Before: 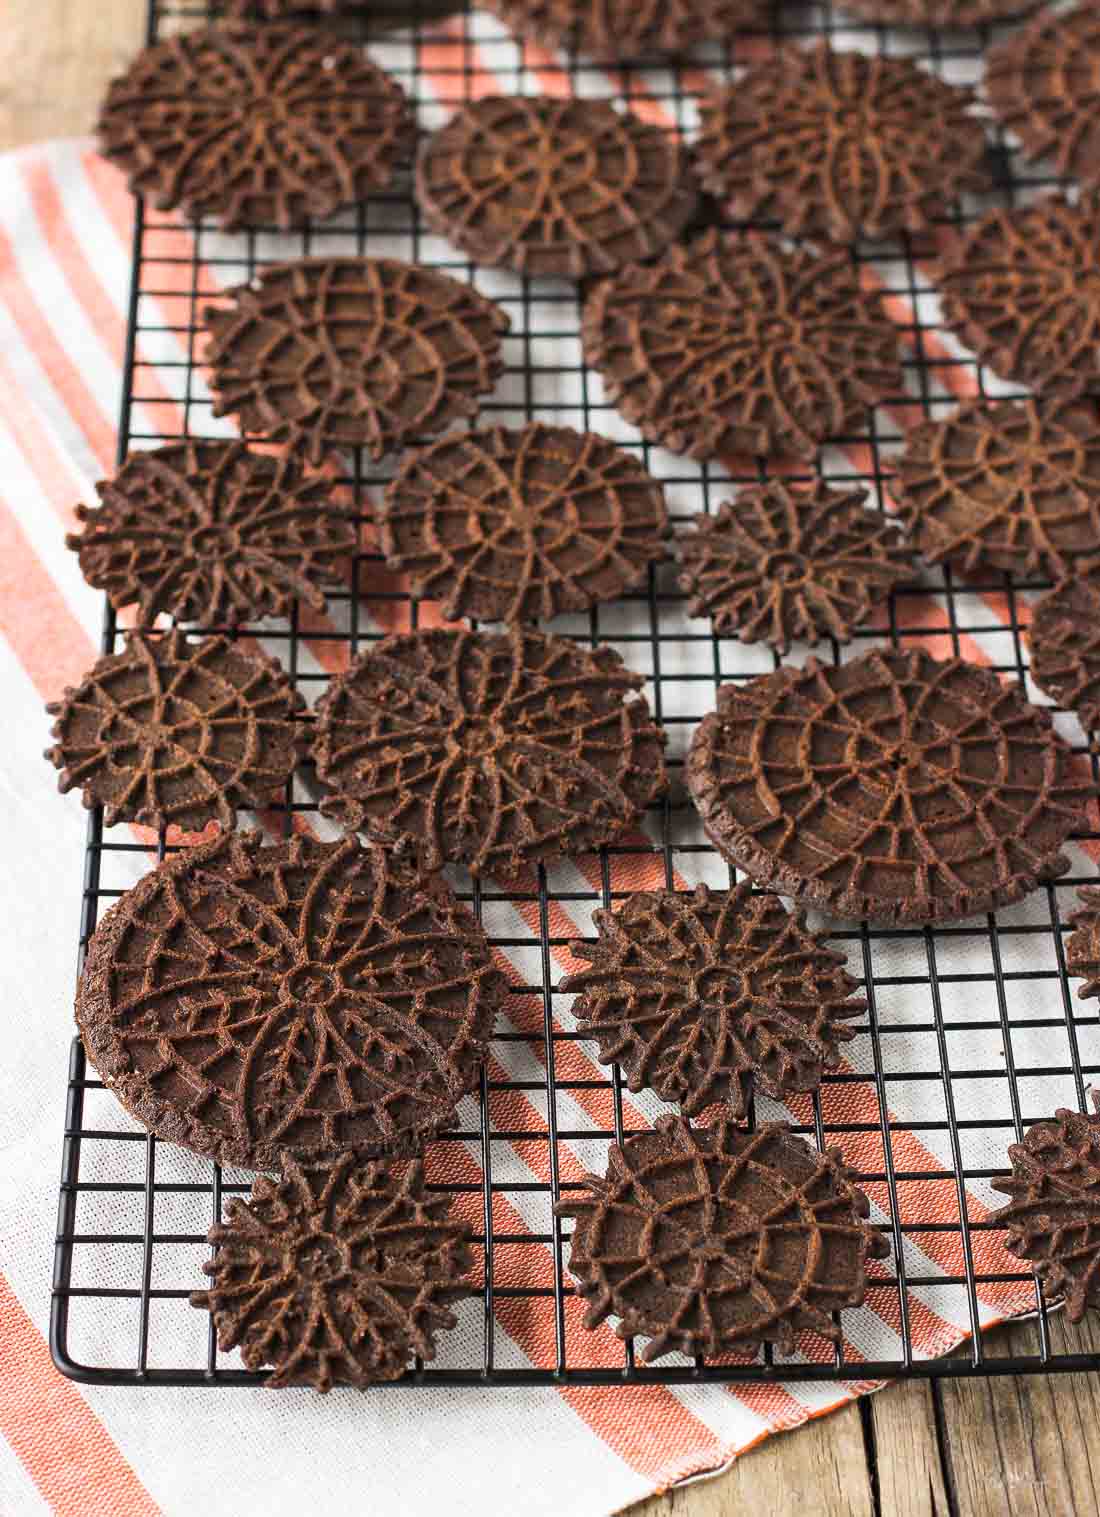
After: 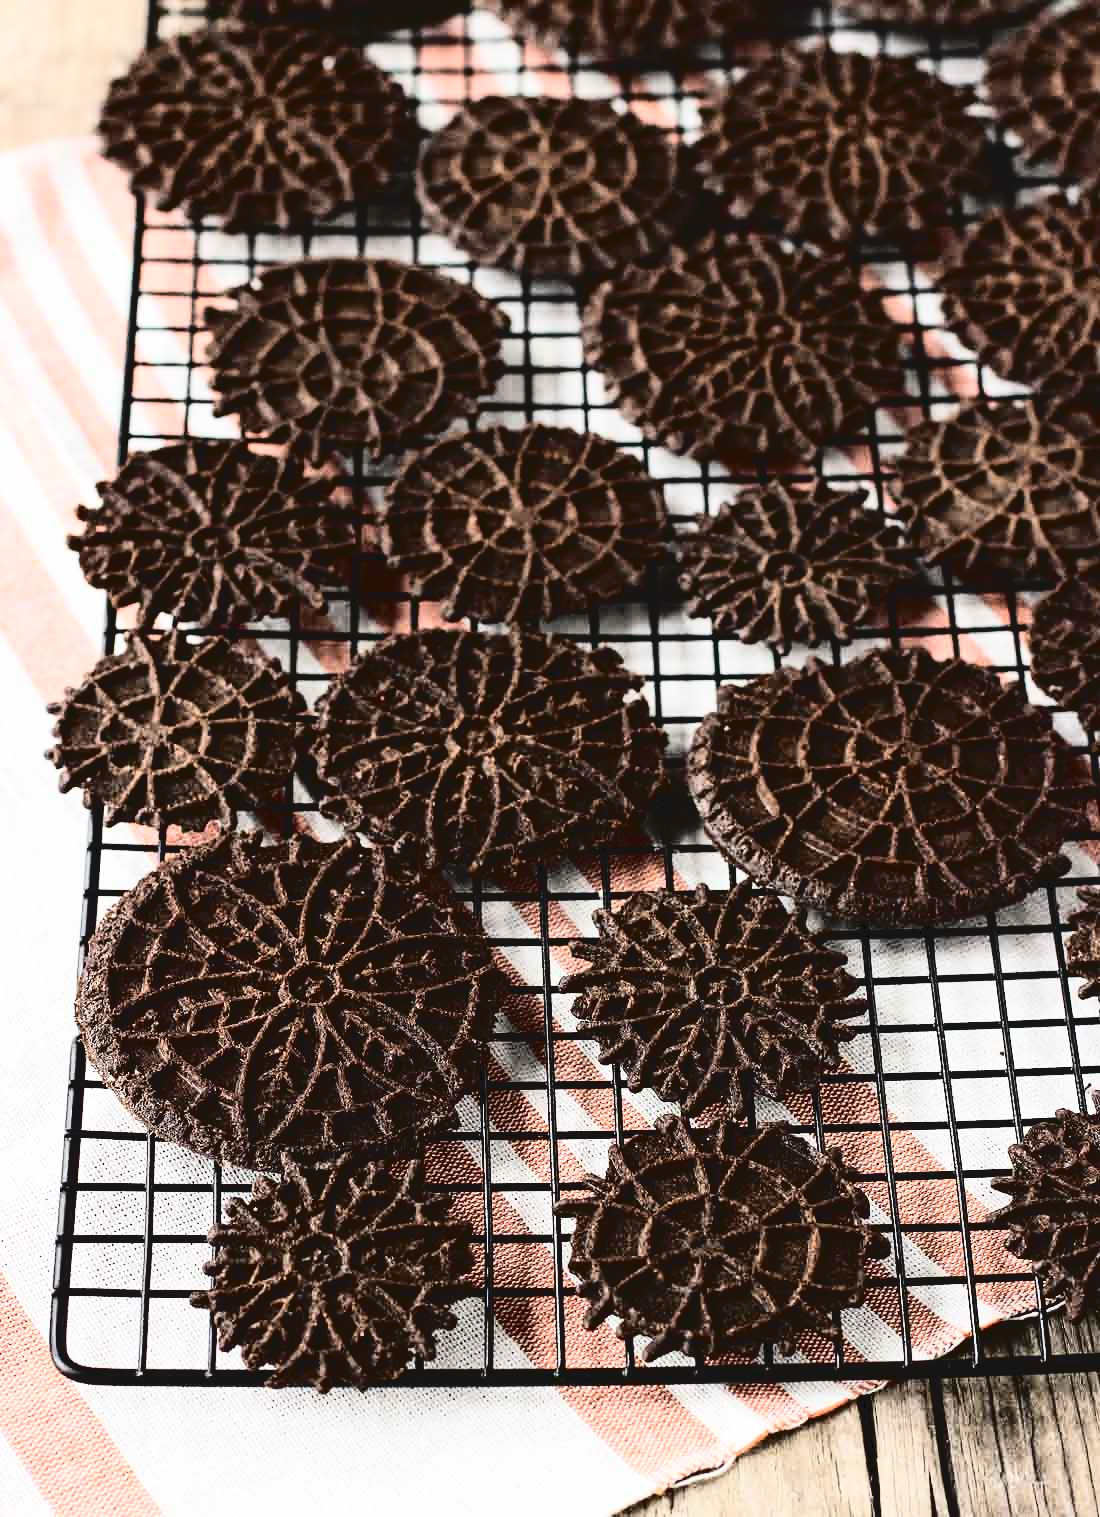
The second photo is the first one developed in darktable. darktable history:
contrast brightness saturation: contrast 0.253, saturation -0.31
tone curve: curves: ch0 [(0, 0) (0.003, 0.068) (0.011, 0.068) (0.025, 0.068) (0.044, 0.068) (0.069, 0.072) (0.1, 0.072) (0.136, 0.077) (0.177, 0.095) (0.224, 0.126) (0.277, 0.2) (0.335, 0.3) (0.399, 0.407) (0.468, 0.52) (0.543, 0.624) (0.623, 0.721) (0.709, 0.811) (0.801, 0.88) (0.898, 0.942) (1, 1)], color space Lab, independent channels, preserve colors none
